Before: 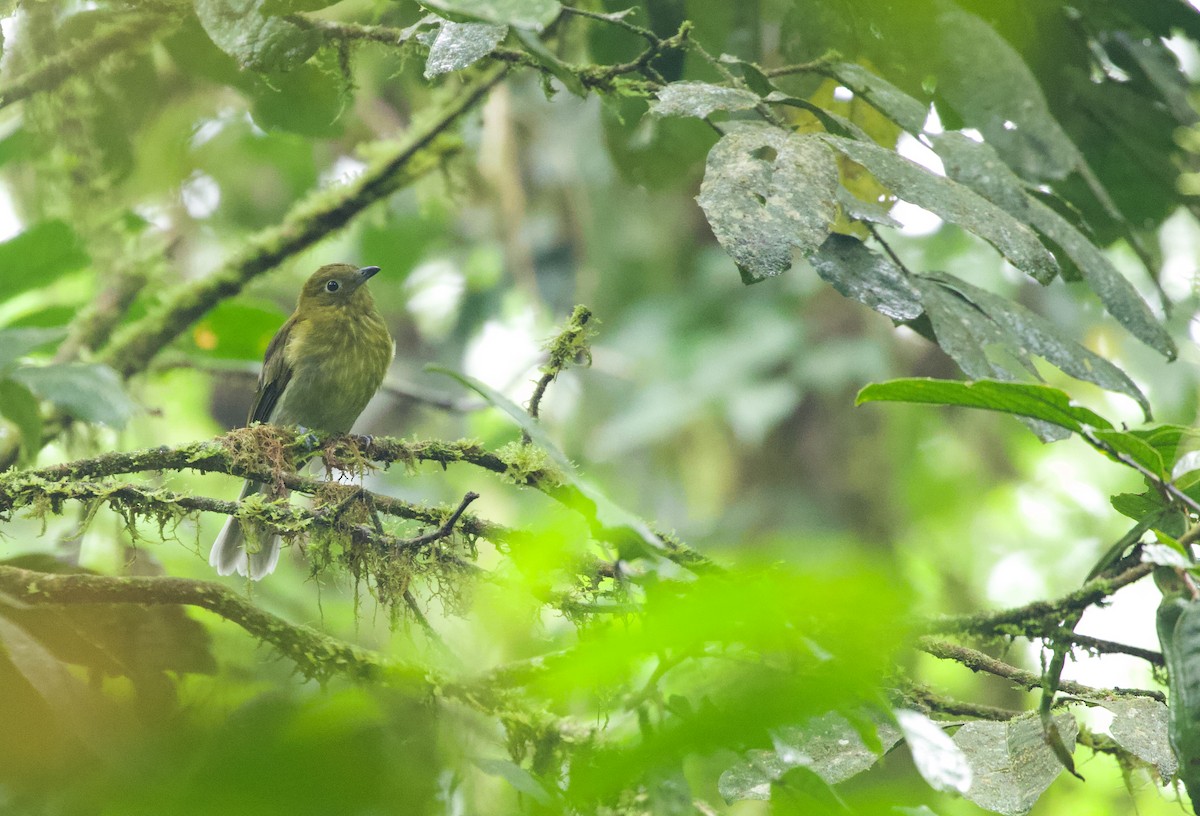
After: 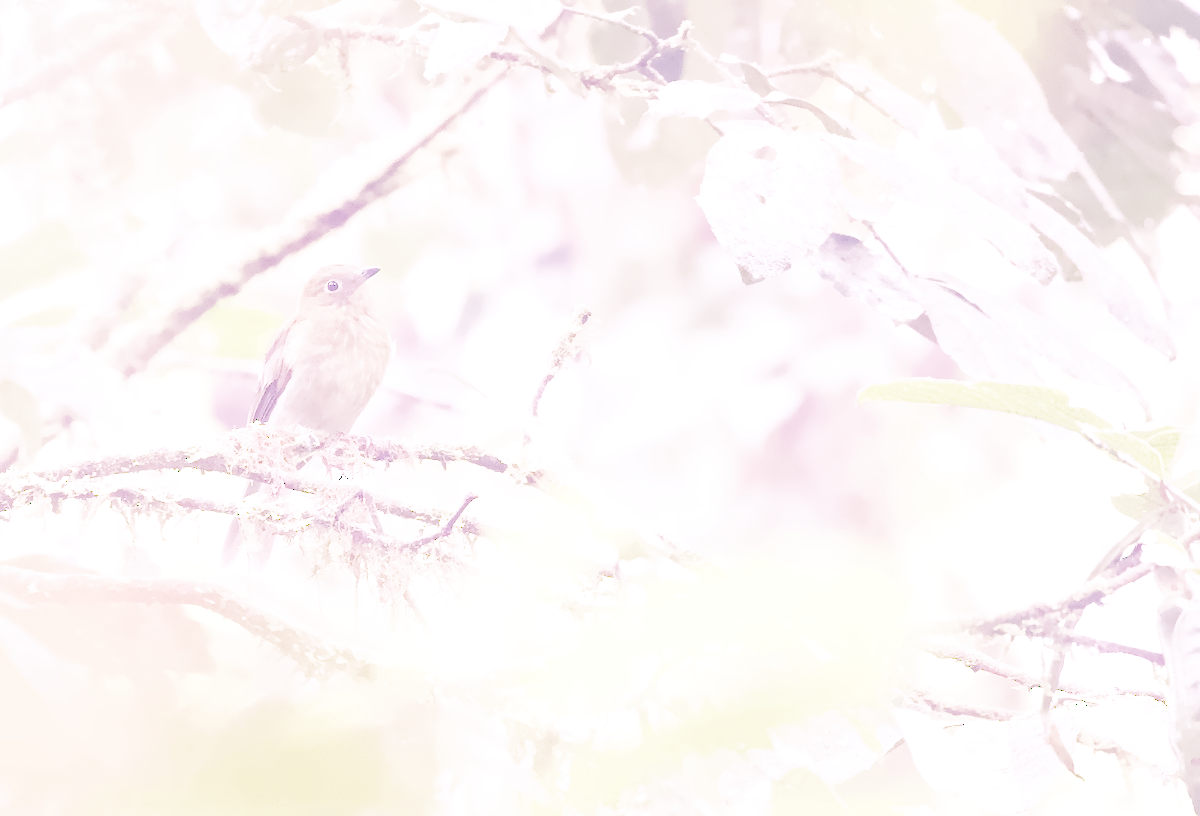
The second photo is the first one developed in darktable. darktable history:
color calibration: illuminant as shot in camera, x 0.37, y 0.382, temperature 4313.32 K
denoise (profiled): preserve shadows 1.52, scattering 0.002, a [-1, 0, 0], compensate highlight preservation false
exposure: black level correction 0, exposure 1.45 EV, compensate exposure bias true, compensate highlight preservation false
lens correction: scale 1, crop 1, focal 35, aperture 5, distance 0.775, camera "Canon EOS RP", lens "Canon RF 35mm F1.8 MACRO IS STM"
white balance: red 2.229, blue 1.46
color balance rgb "basic colorfulness: natural skin": perceptual saturation grading › global saturation 20%, perceptual saturation grading › highlights -50%, perceptual saturation grading › shadows 30%
velvia: on, module defaults
local contrast: on, module defaults
filmic rgb: black relative exposure -16 EV, white relative exposure 5.31 EV, hardness 5.9, contrast 1.25, preserve chrominance no, color science v5 (2021)
haze removal: compatibility mode true, adaptive false
highlight reconstruction: on, module defaults
